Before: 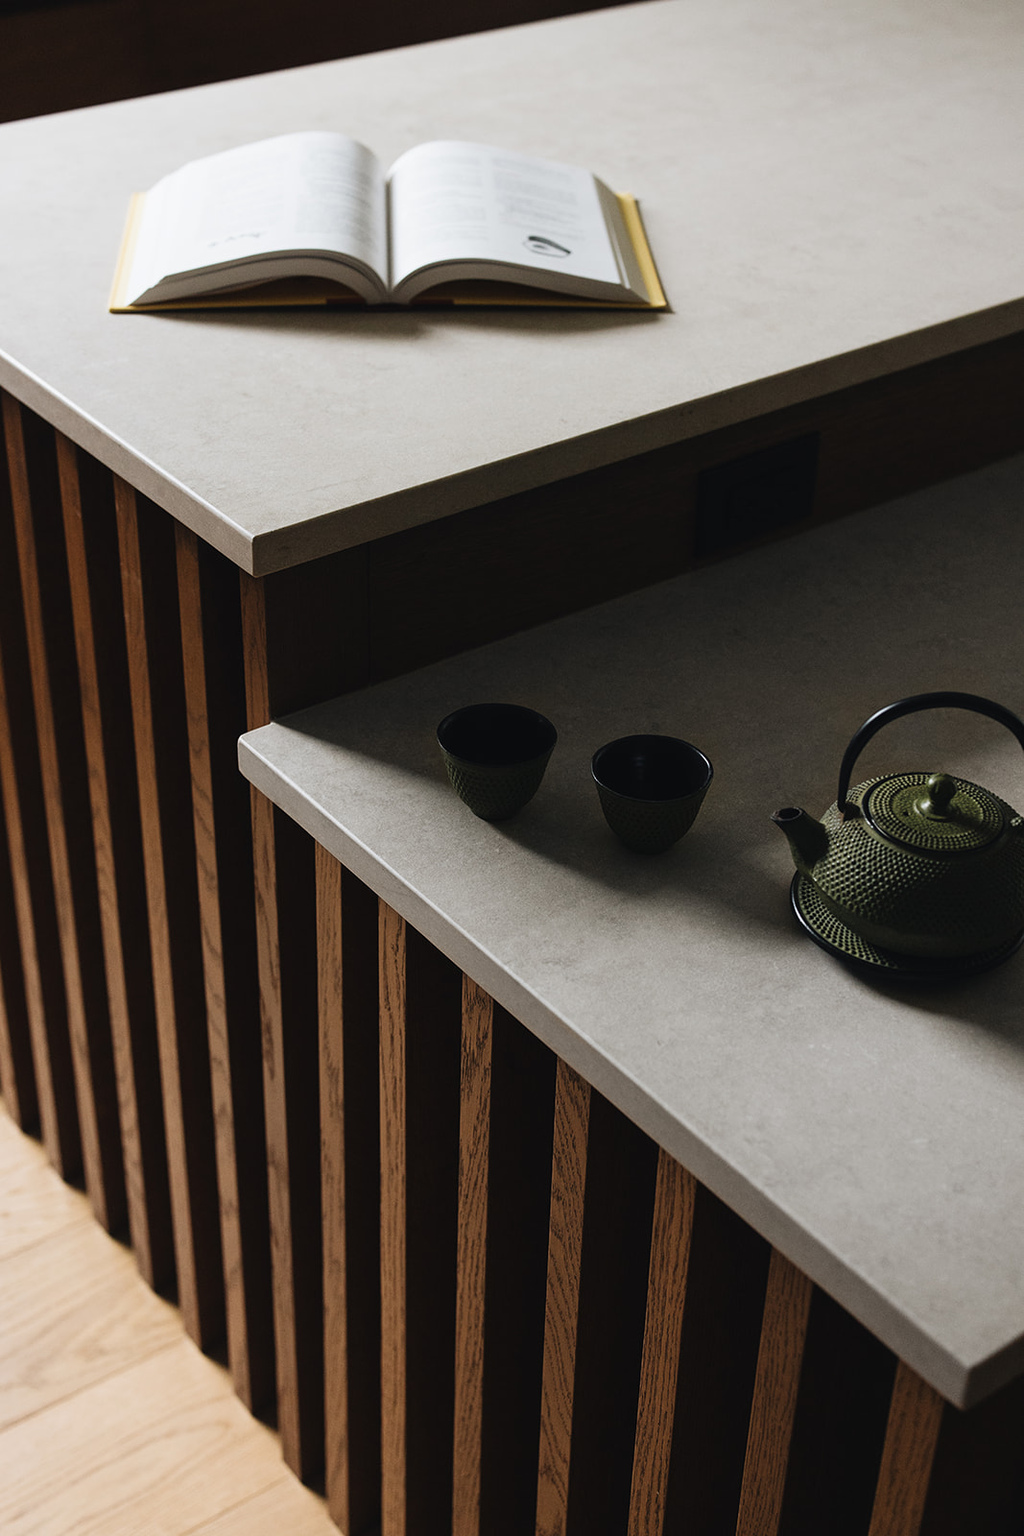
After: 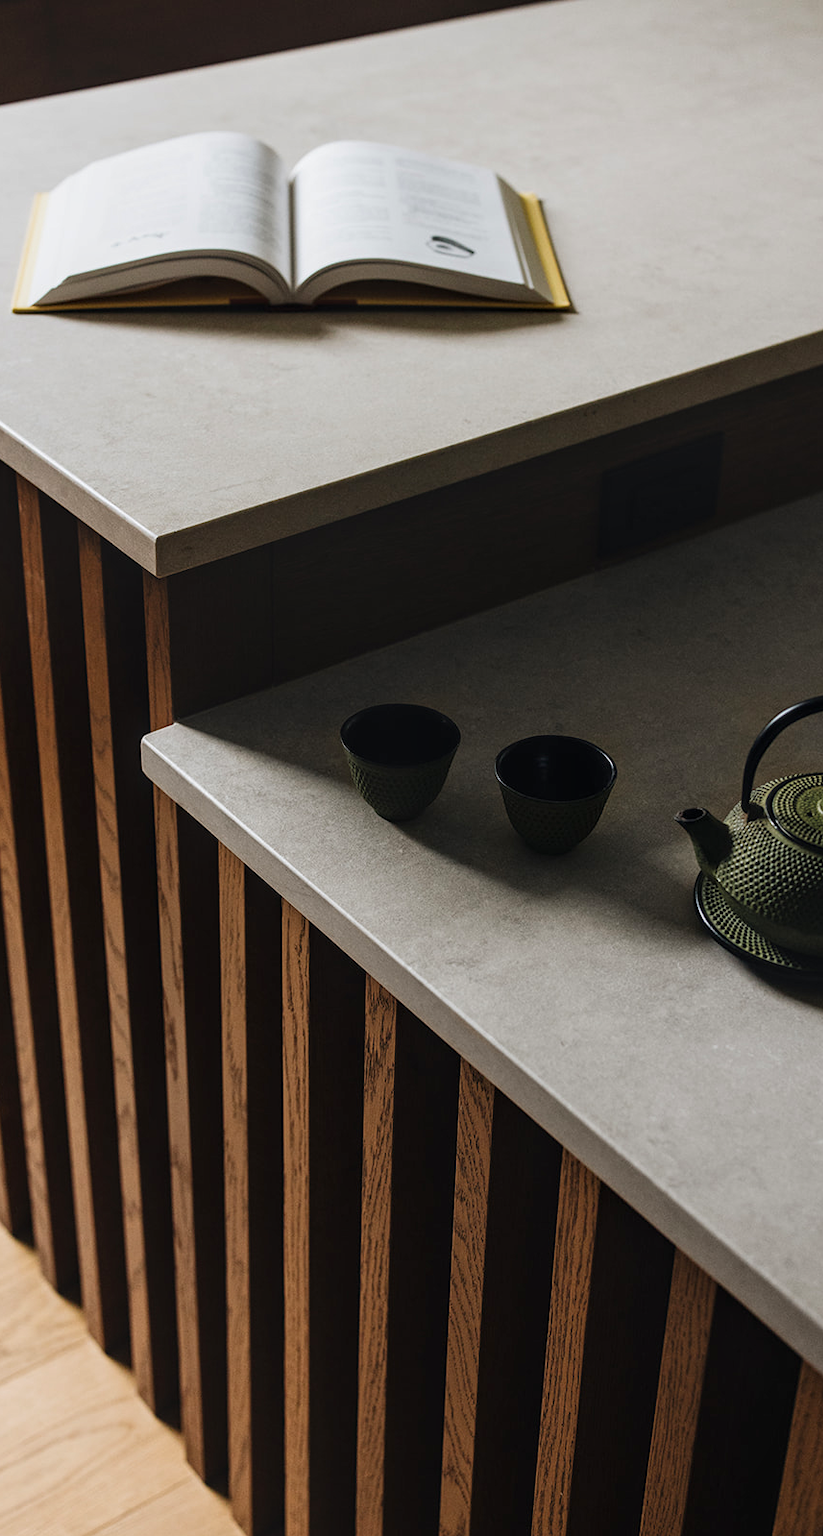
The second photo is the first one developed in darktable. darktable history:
contrast brightness saturation: saturation 0.132
crop and rotate: left 9.53%, right 10.111%
local contrast: on, module defaults
